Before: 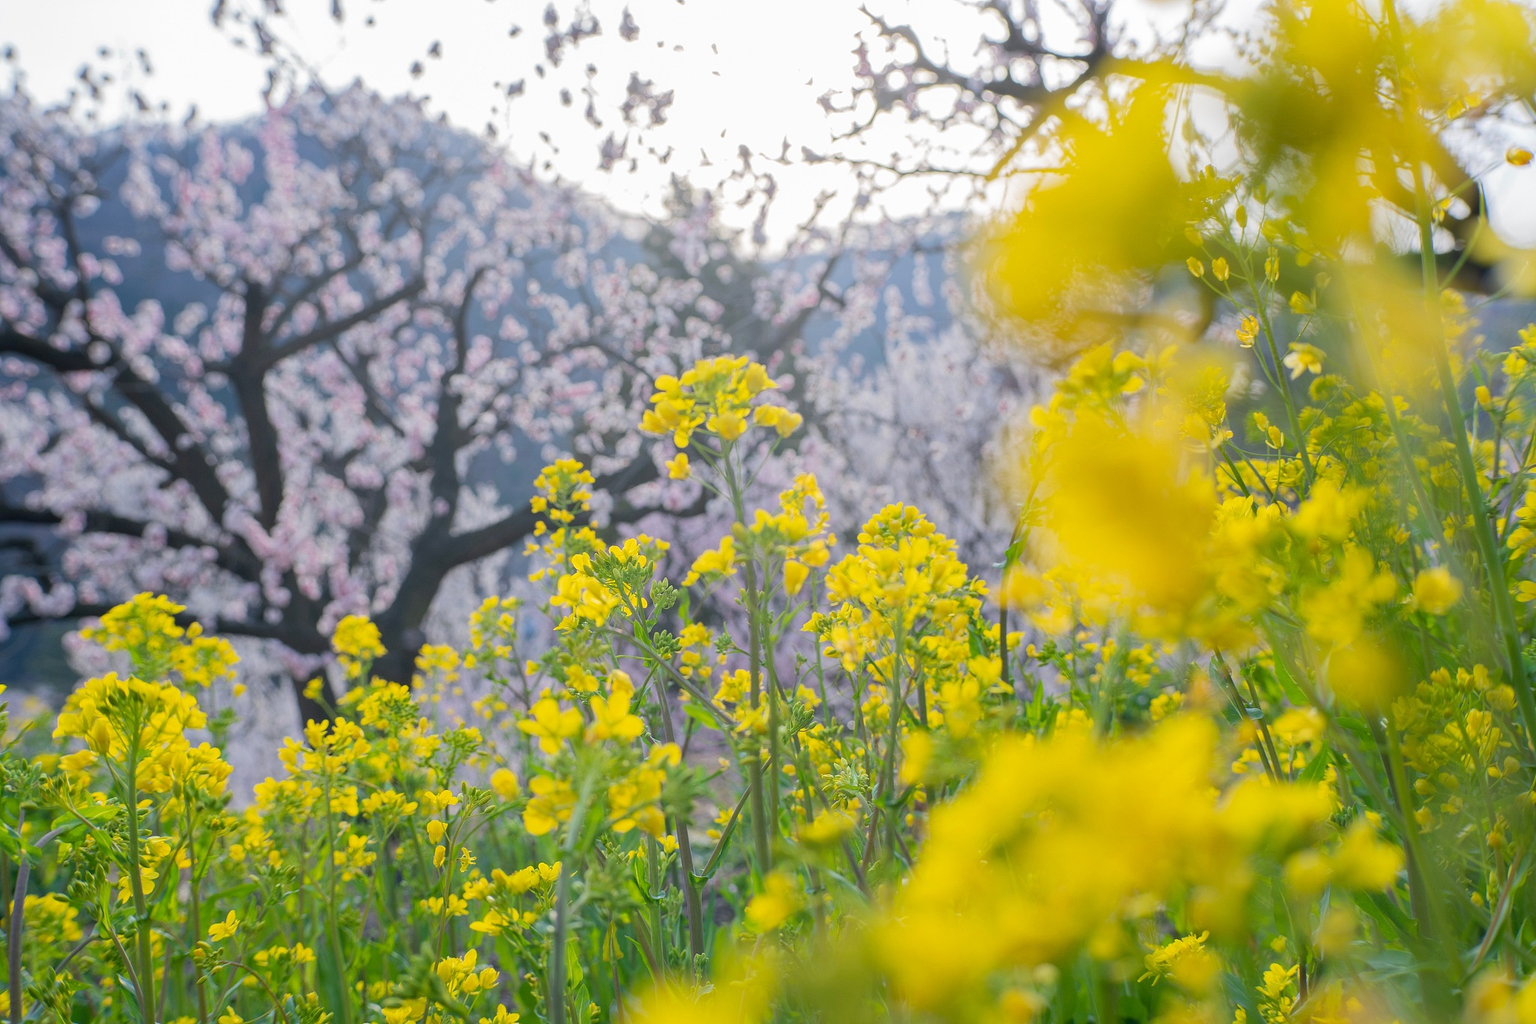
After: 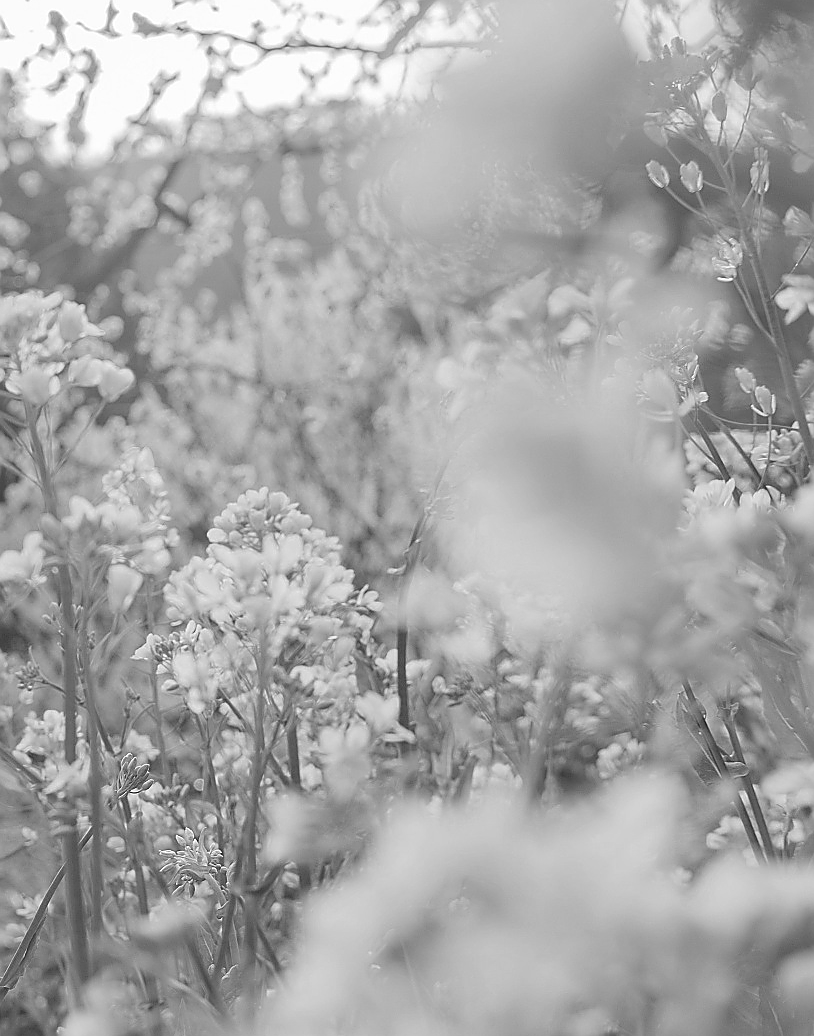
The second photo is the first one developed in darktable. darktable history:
crop: left 45.721%, top 13.393%, right 14.118%, bottom 10.01%
tone equalizer: on, module defaults
white balance: red 0.983, blue 1.036
sharpen: radius 1.4, amount 1.25, threshold 0.7
contrast brightness saturation: saturation -0.05
color contrast: blue-yellow contrast 0.62
monochrome: size 3.1
